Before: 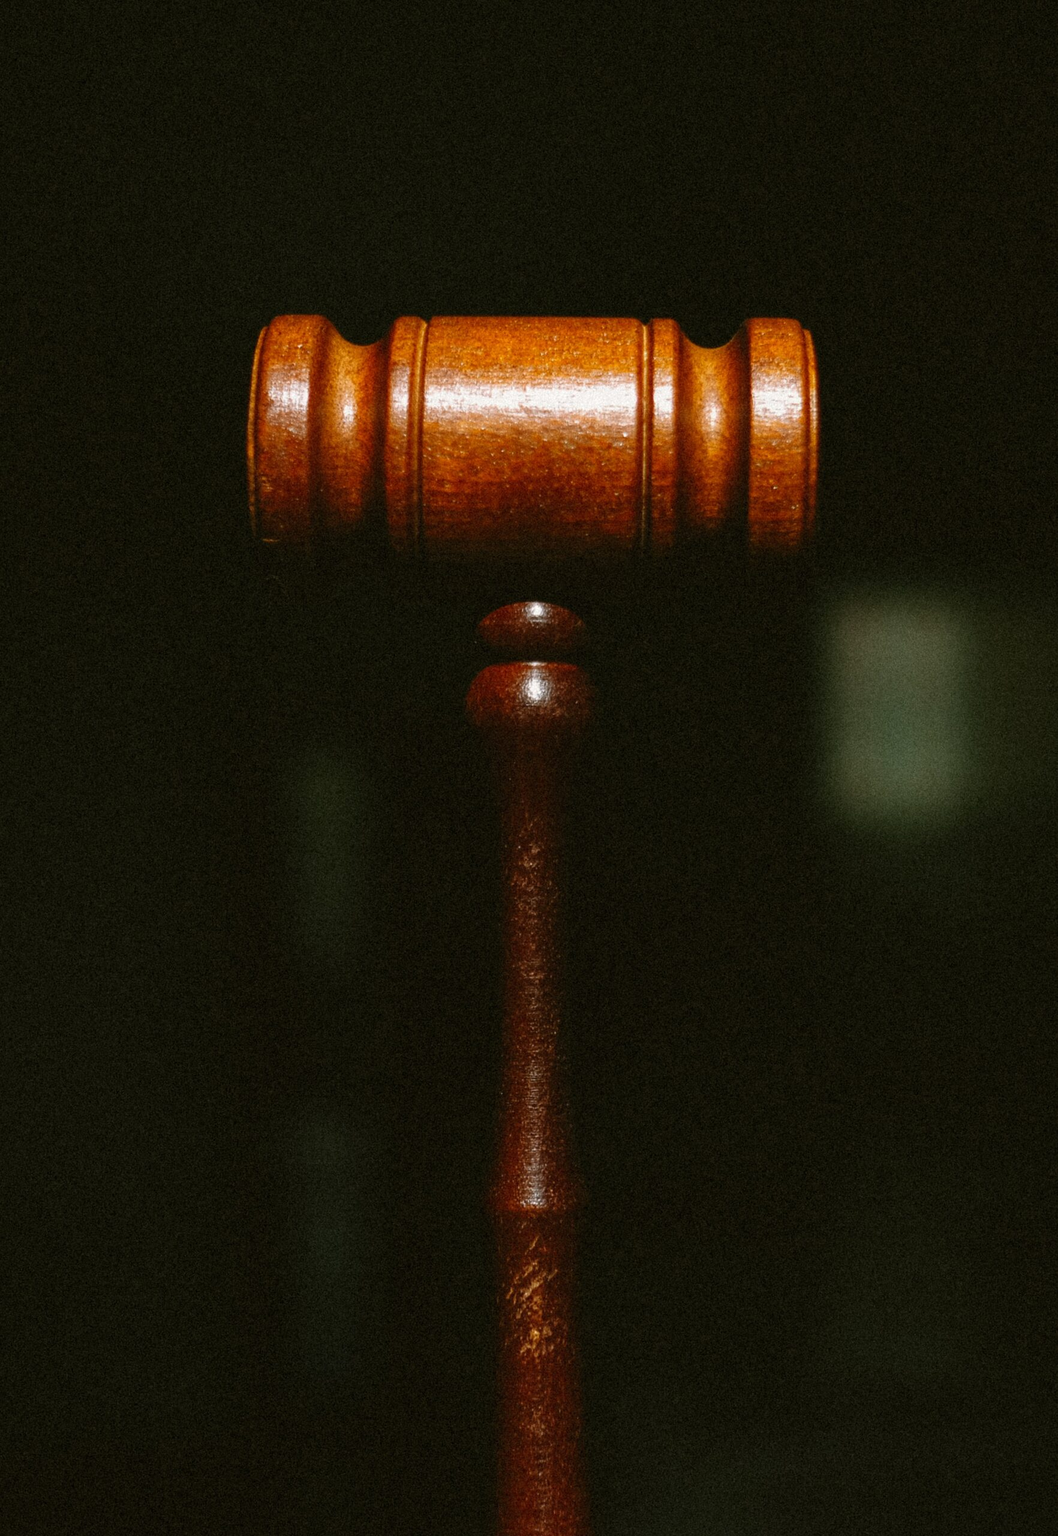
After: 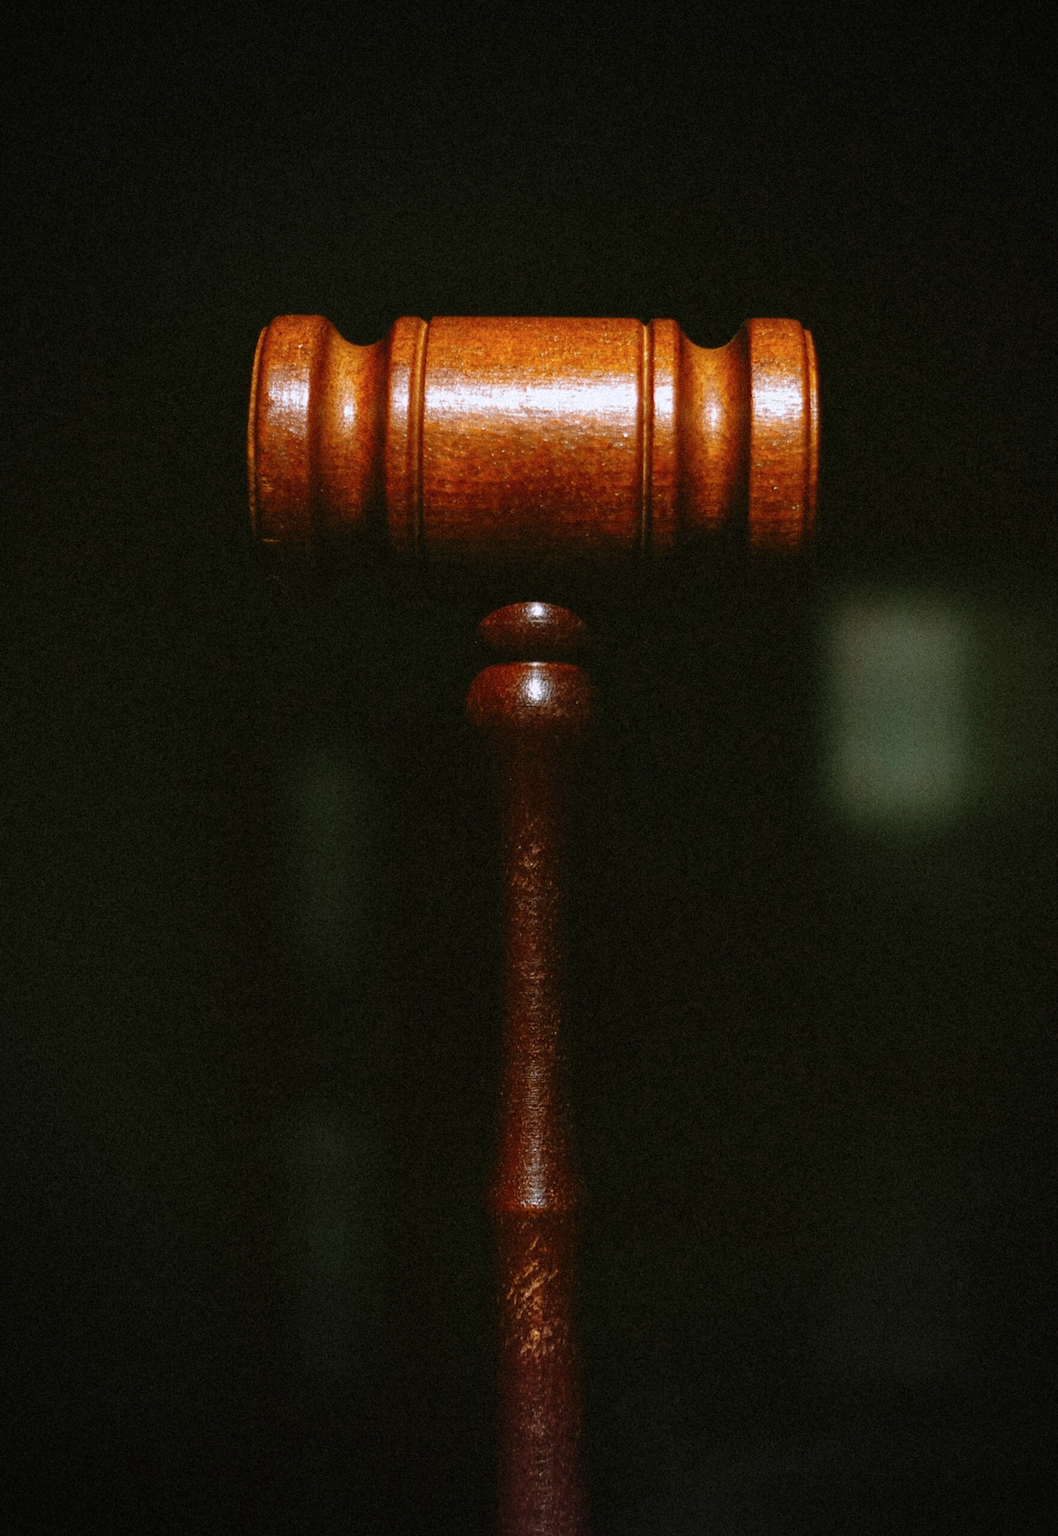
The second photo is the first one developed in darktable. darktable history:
vignetting: fall-off start 67.15%, brightness -0.442, saturation -0.691, width/height ratio 1.011, unbound false
color calibration: illuminant as shot in camera, x 0.358, y 0.373, temperature 4628.91 K
